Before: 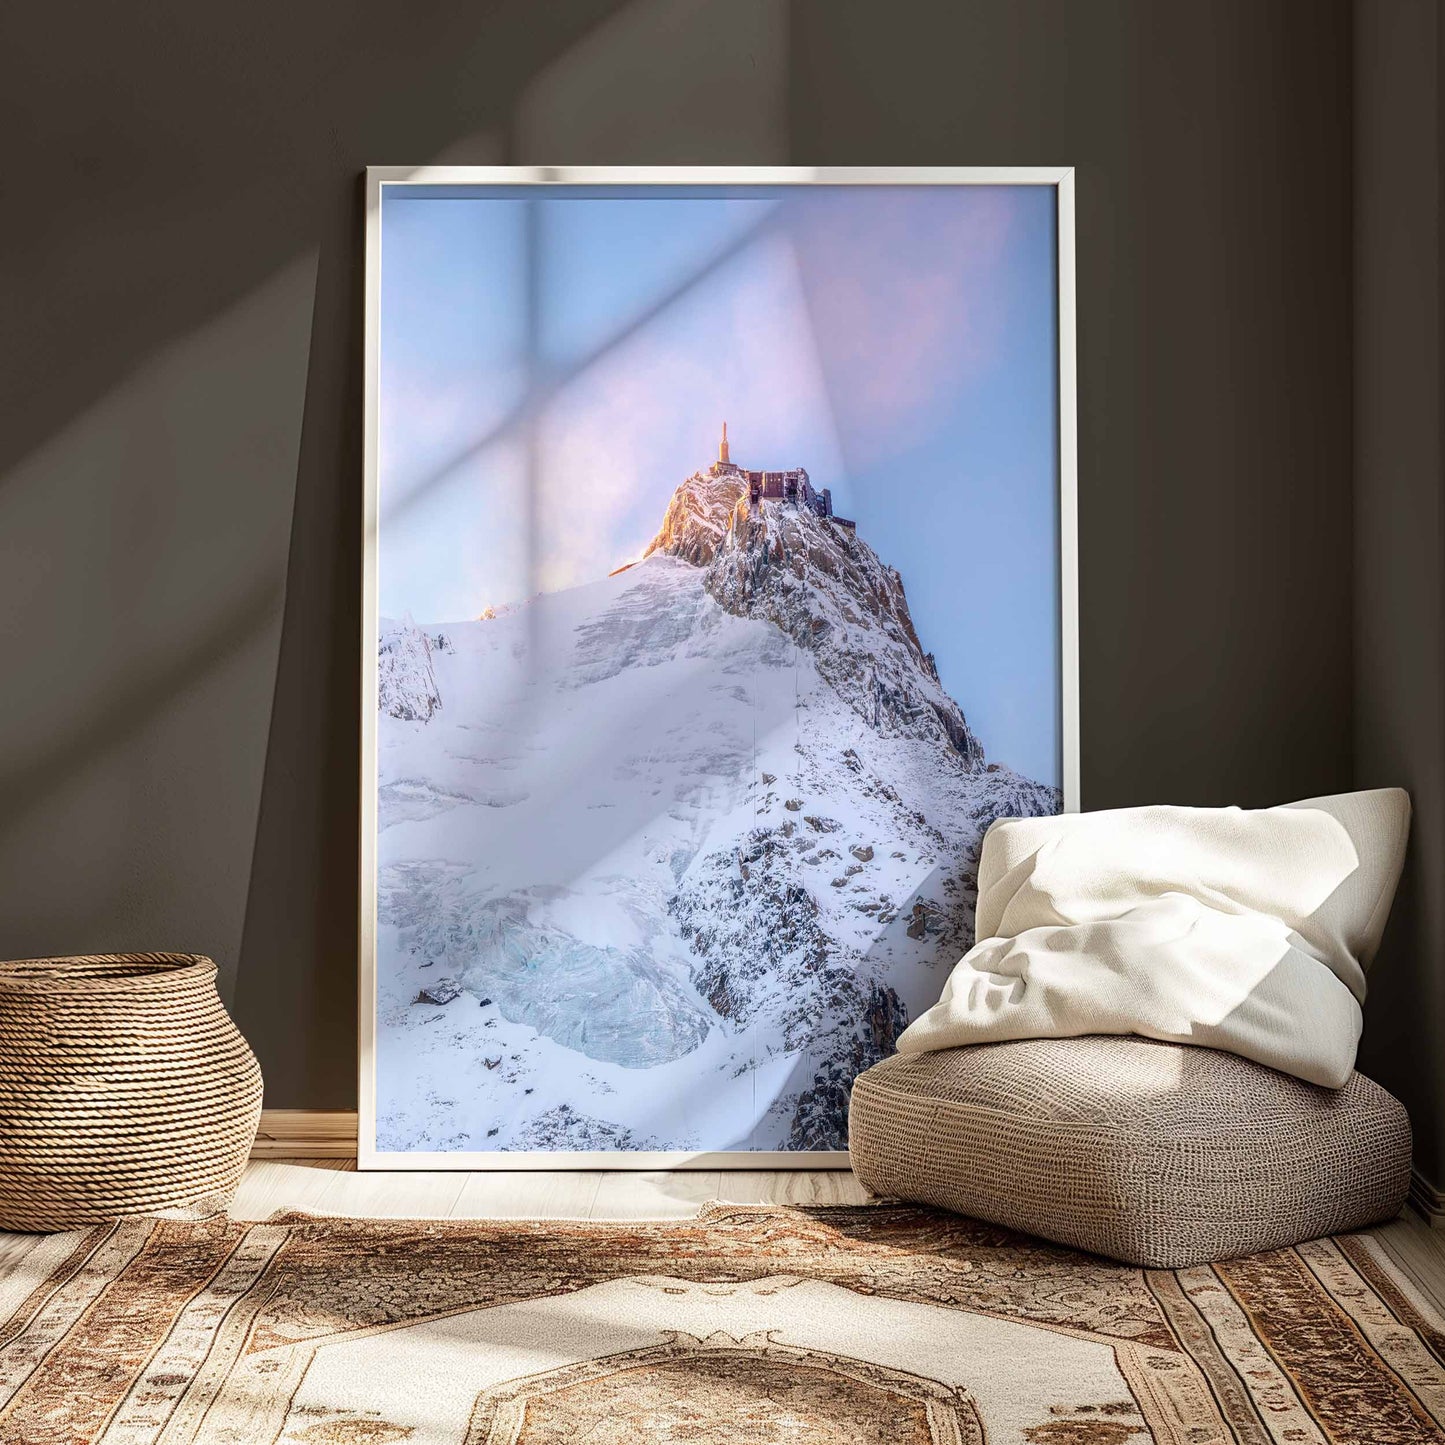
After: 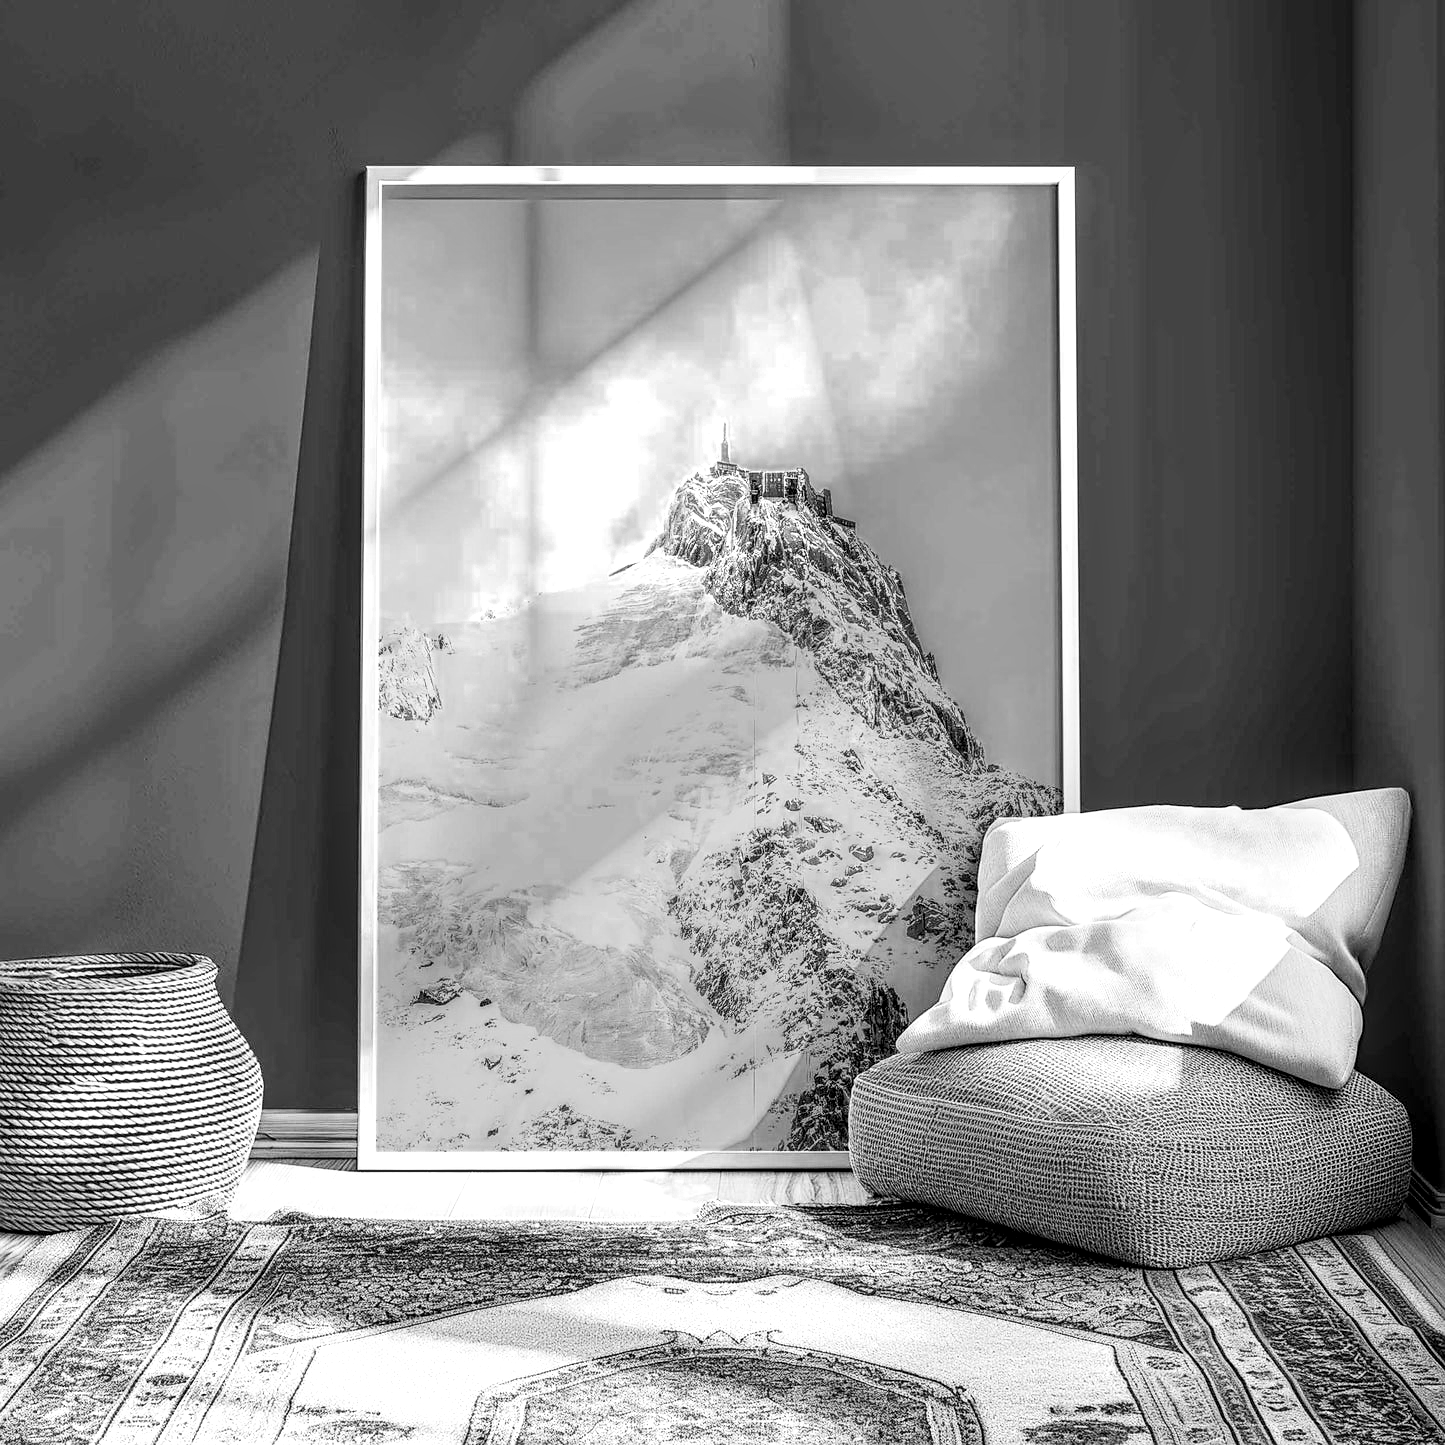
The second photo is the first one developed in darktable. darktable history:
contrast brightness saturation: contrast 0.24, brightness 0.26, saturation 0.39
local contrast: detail 160%
sharpen: radius 1, threshold 1
color zones: curves: ch0 [(0.002, 0.593) (0.143, 0.417) (0.285, 0.541) (0.455, 0.289) (0.608, 0.327) (0.727, 0.283) (0.869, 0.571) (1, 0.603)]; ch1 [(0, 0) (0.143, 0) (0.286, 0) (0.429, 0) (0.571, 0) (0.714, 0) (0.857, 0)]
